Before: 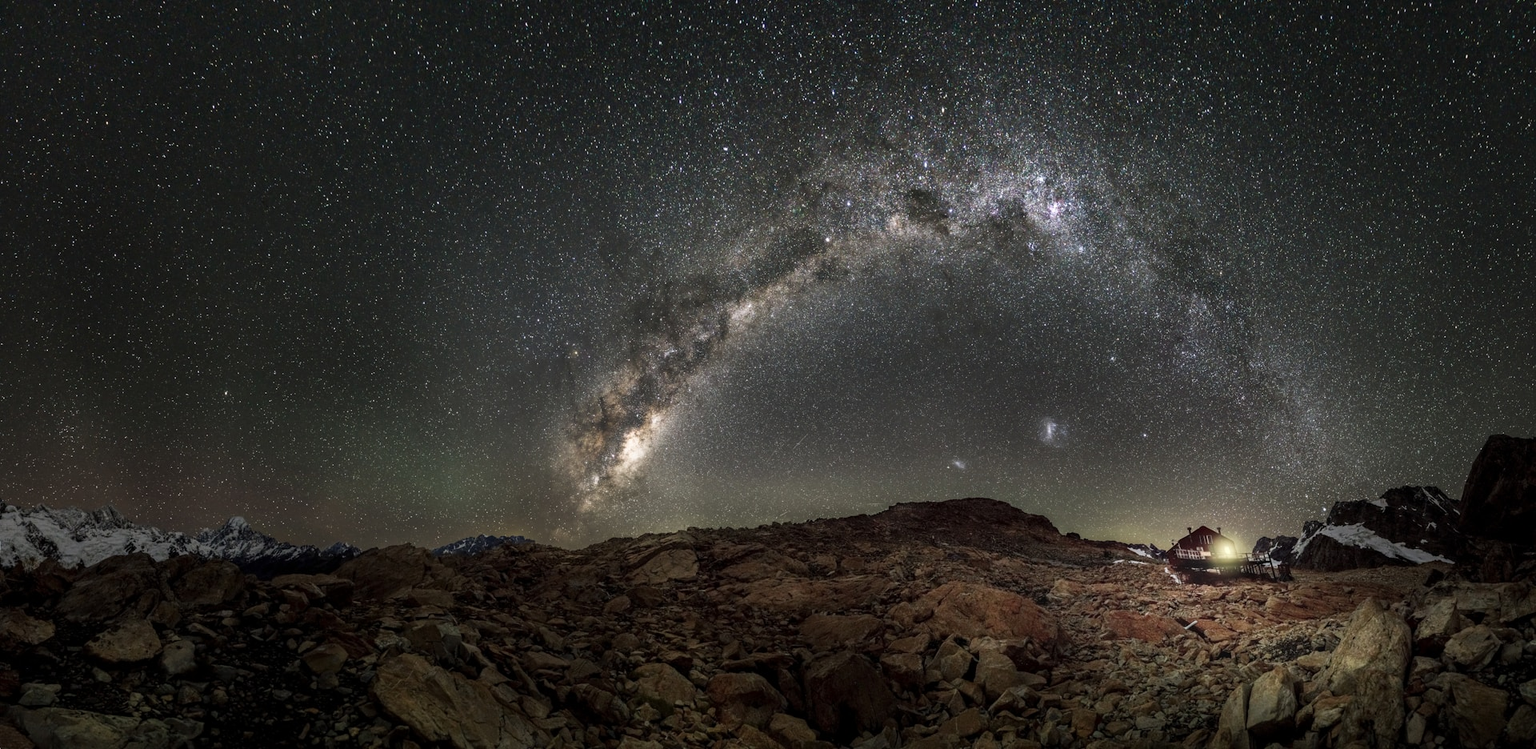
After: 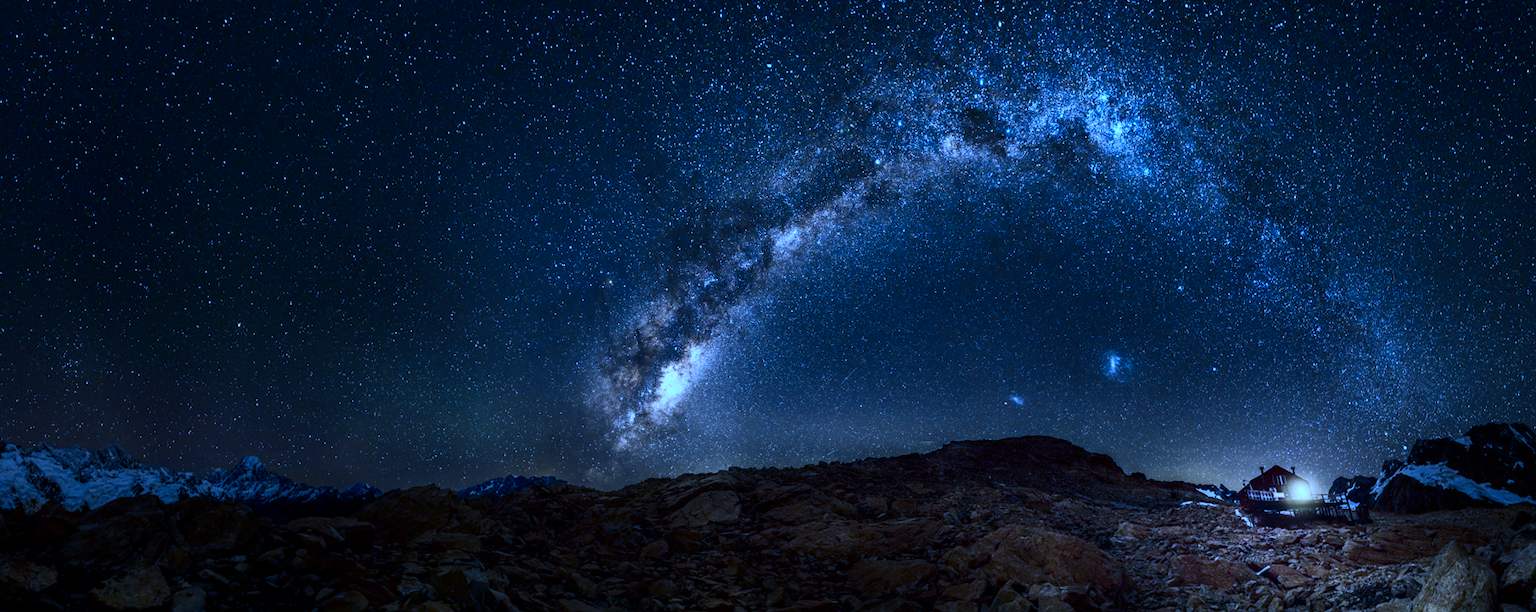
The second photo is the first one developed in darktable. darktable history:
white balance: red 0.766, blue 1.537
crop and rotate: angle 0.03°, top 11.643%, right 5.651%, bottom 11.189%
contrast brightness saturation: contrast 0.21, brightness -0.11, saturation 0.21
color contrast: green-magenta contrast 0.8, blue-yellow contrast 1.1, unbound 0
